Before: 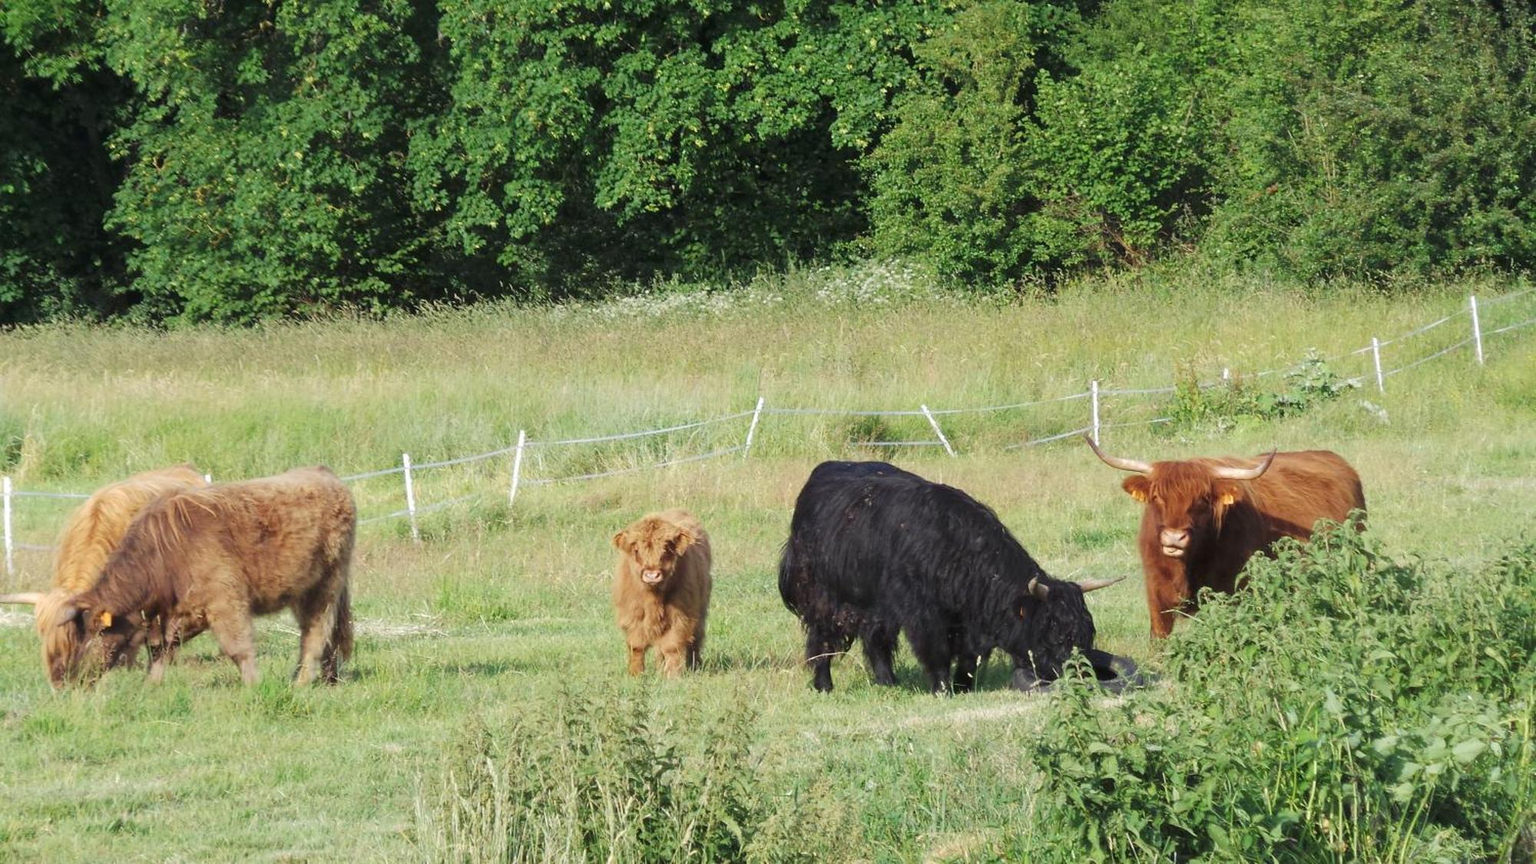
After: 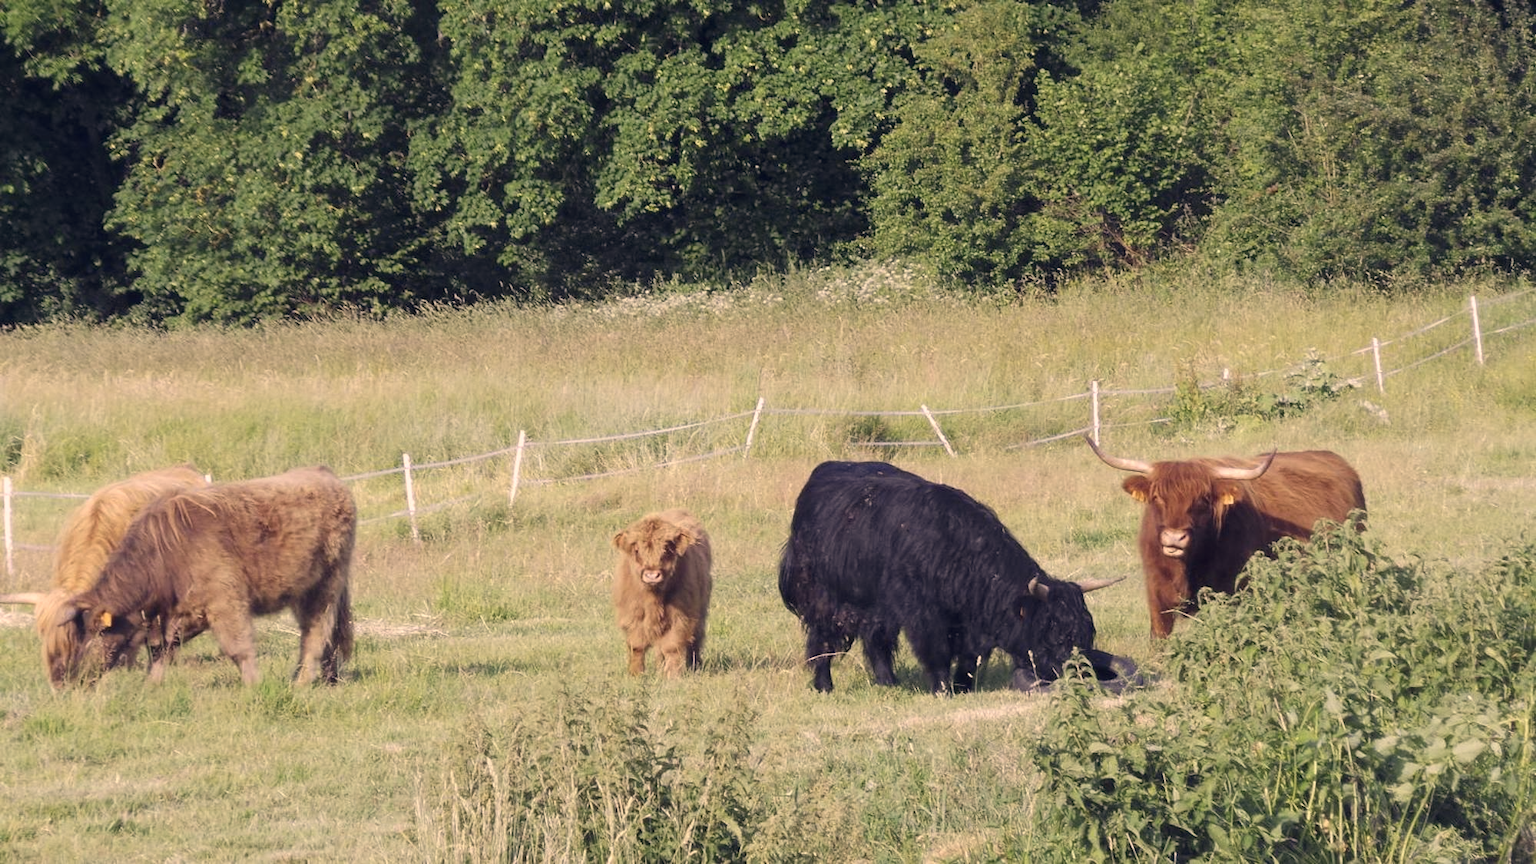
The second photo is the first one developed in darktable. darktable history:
color correction: highlights a* 19.59, highlights b* 27.49, shadows a* 3.46, shadows b* -17.28, saturation 0.73
white balance: red 0.954, blue 1.079
